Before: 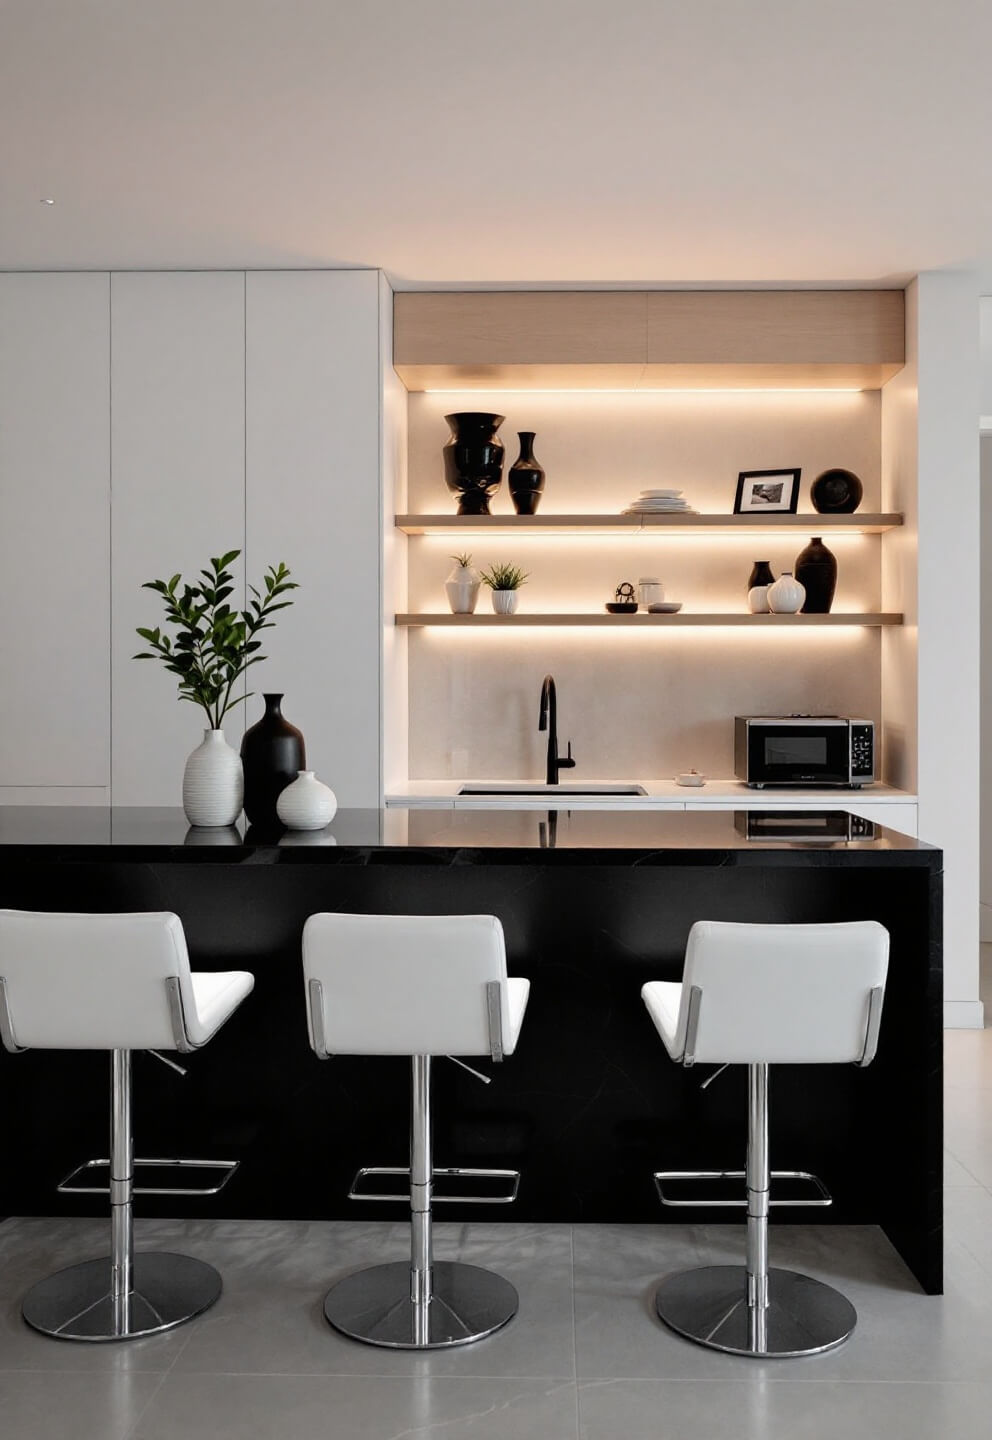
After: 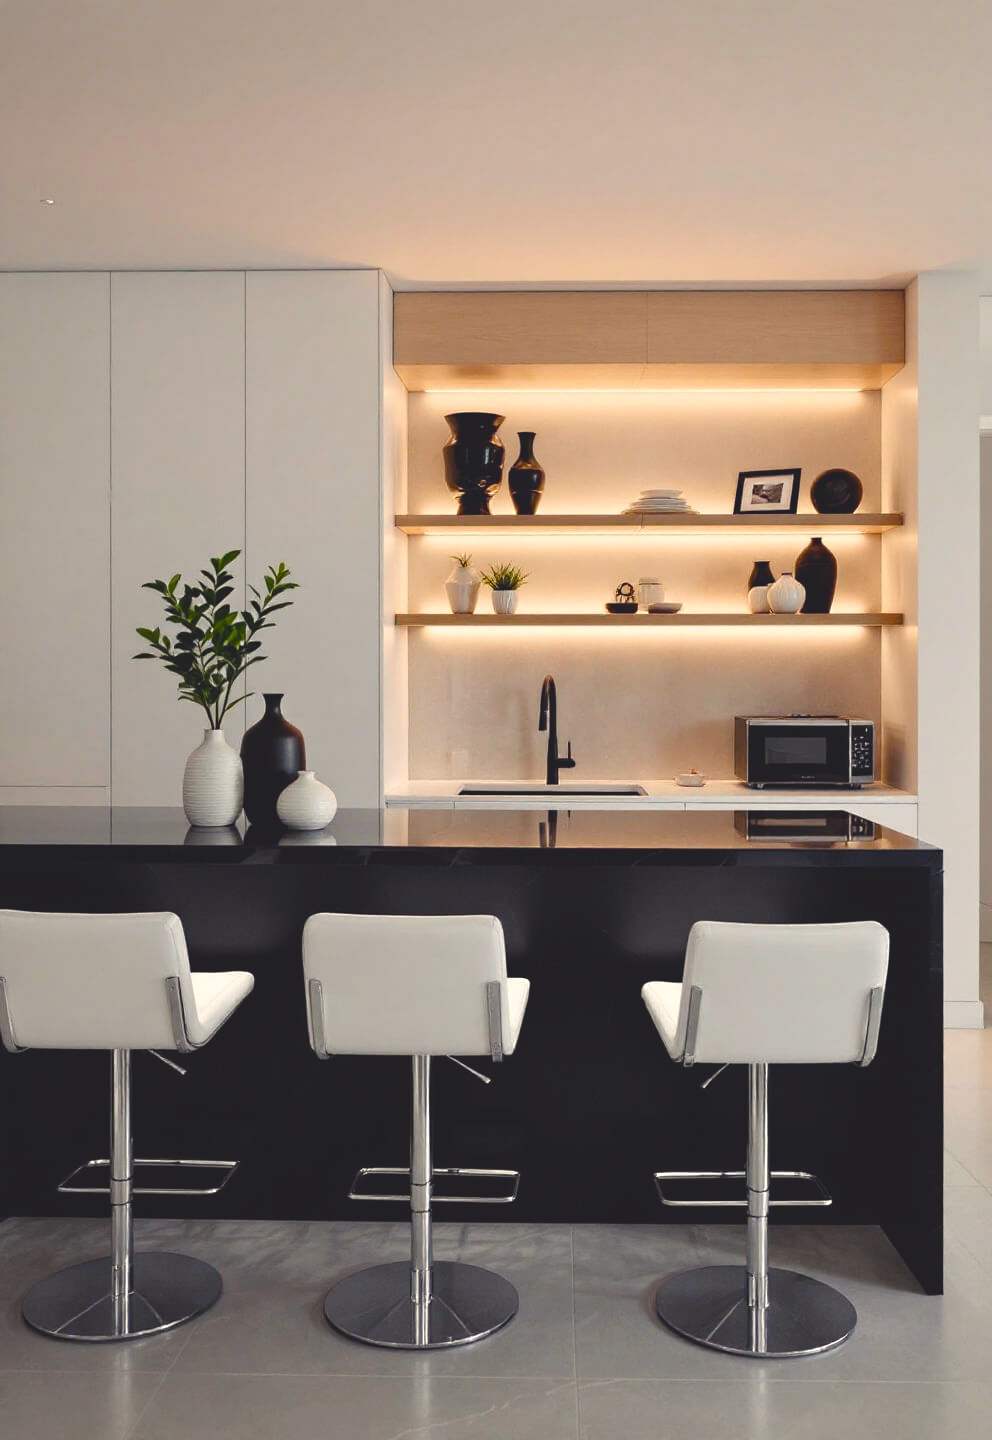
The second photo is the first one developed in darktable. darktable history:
sharpen: radius 5.325, amount 0.312, threshold 26.433
color balance rgb: shadows lift › chroma 3%, shadows lift › hue 280.8°, power › hue 330°, highlights gain › chroma 3%, highlights gain › hue 75.6°, global offset › luminance 1.5%, perceptual saturation grading › global saturation 20%, perceptual saturation grading › highlights -25%, perceptual saturation grading › shadows 50%, global vibrance 30%
